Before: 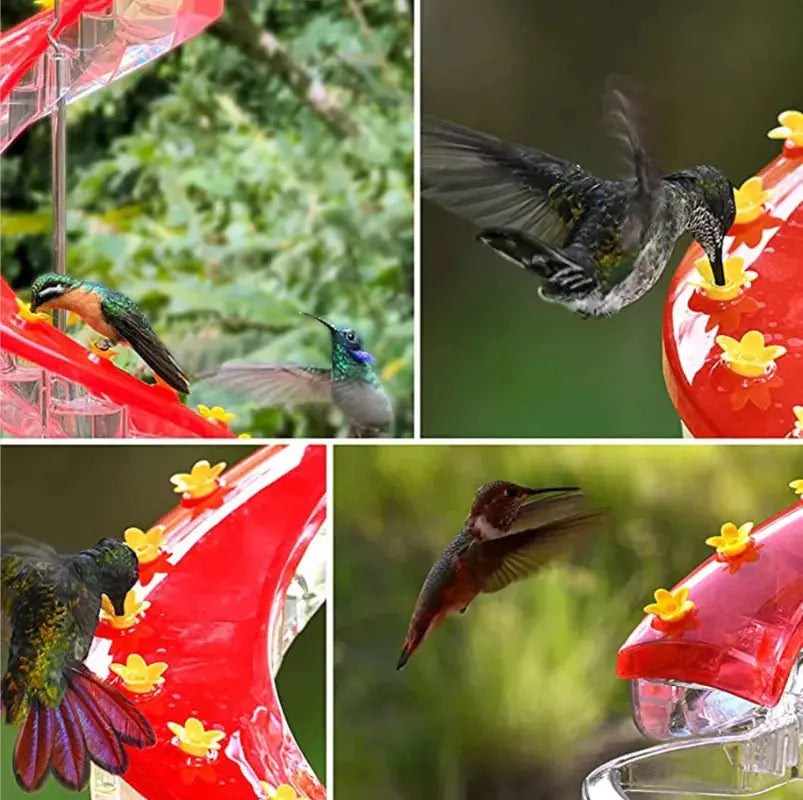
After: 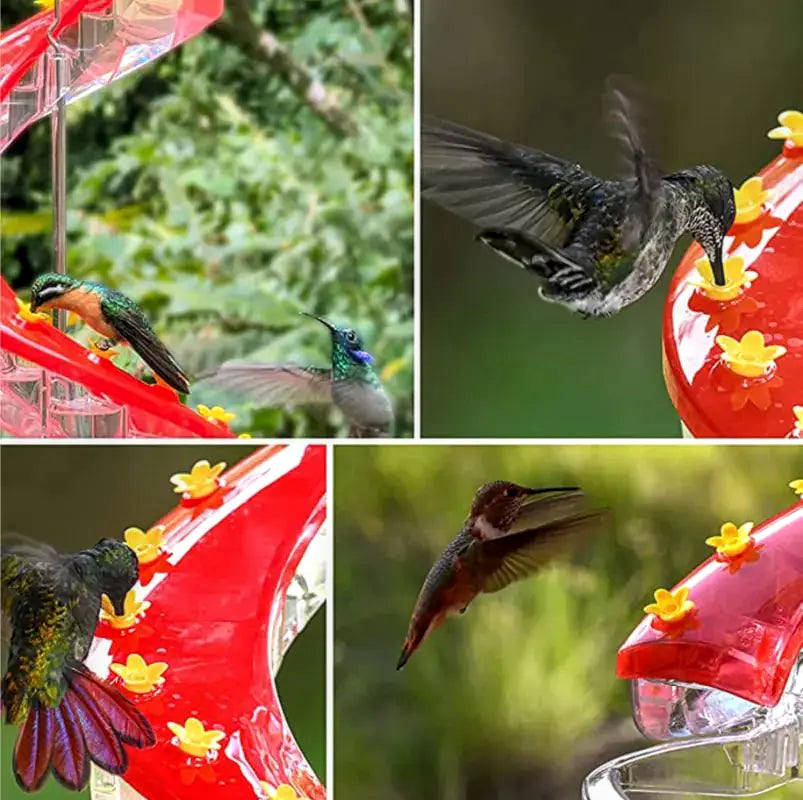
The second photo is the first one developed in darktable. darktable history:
local contrast: detail 120%
